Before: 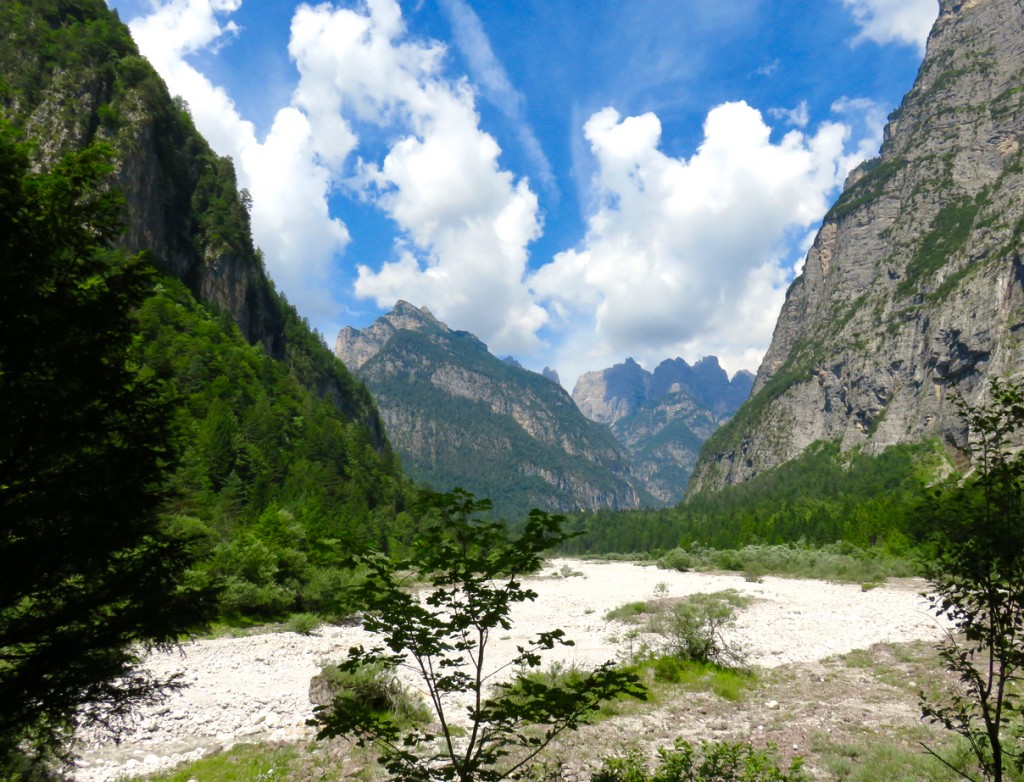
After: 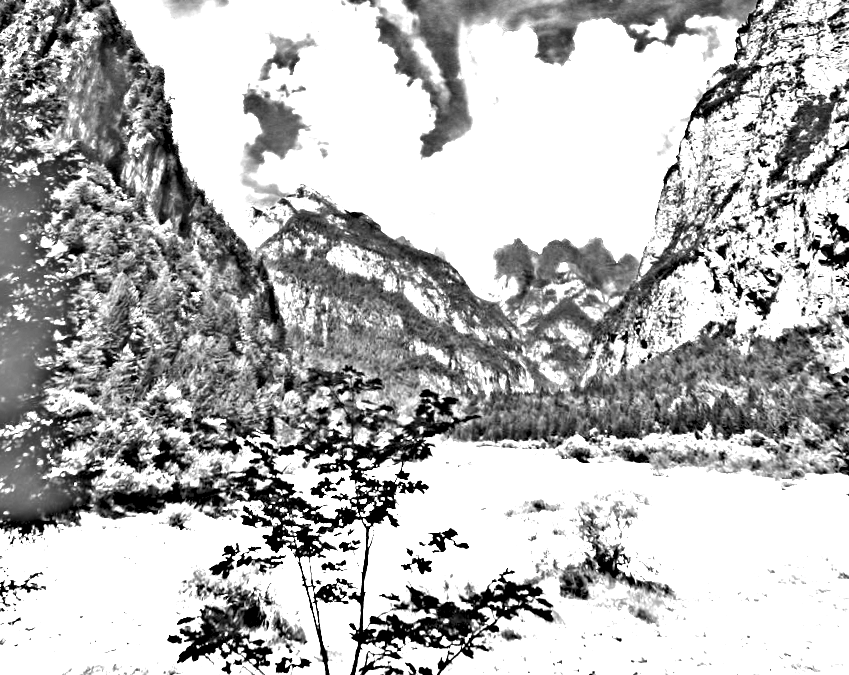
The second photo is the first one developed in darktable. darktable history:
white balance: red 4.26, blue 1.802
local contrast: mode bilateral grid, contrast 20, coarseness 50, detail 120%, midtone range 0.2
crop and rotate: top 5.609%, bottom 5.609%
highpass: sharpness 49.79%, contrast boost 49.79%
color balance rgb: perceptual saturation grading › global saturation 25%, perceptual saturation grading › highlights -50%, perceptual saturation grading › shadows 30%, perceptual brilliance grading › global brilliance 12%, global vibrance 20%
rotate and perspective: rotation 0.72°, lens shift (vertical) -0.352, lens shift (horizontal) -0.051, crop left 0.152, crop right 0.859, crop top 0.019, crop bottom 0.964
